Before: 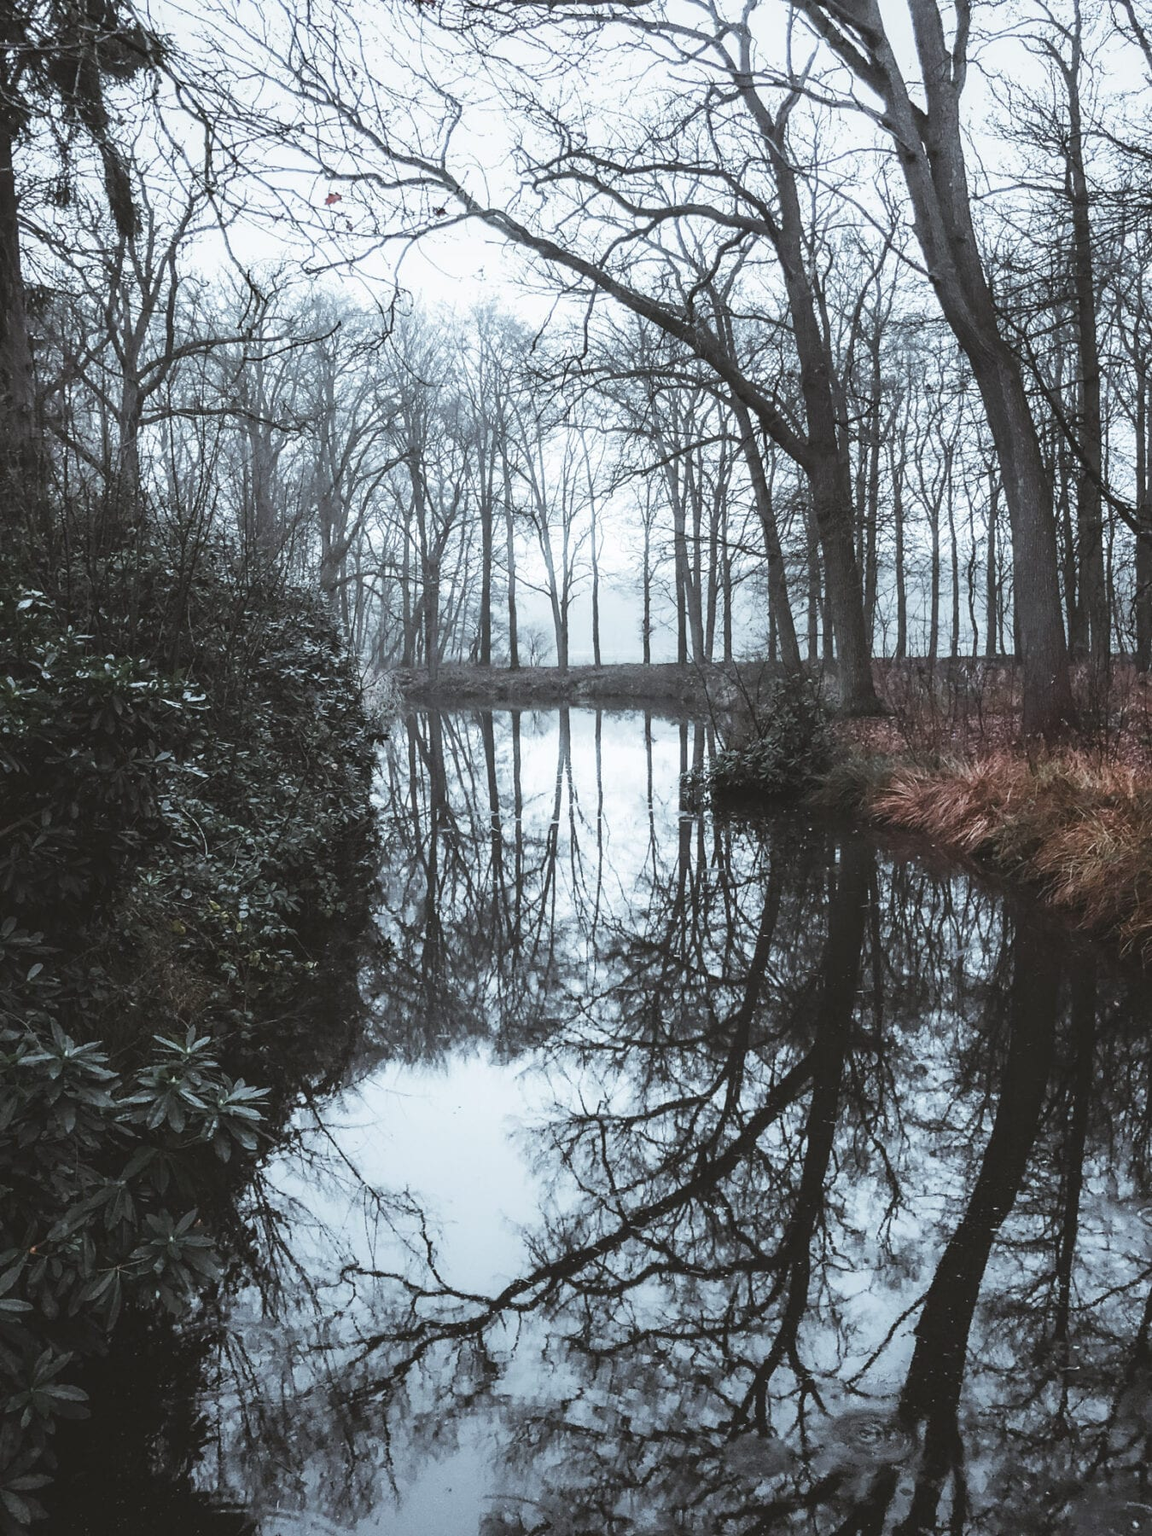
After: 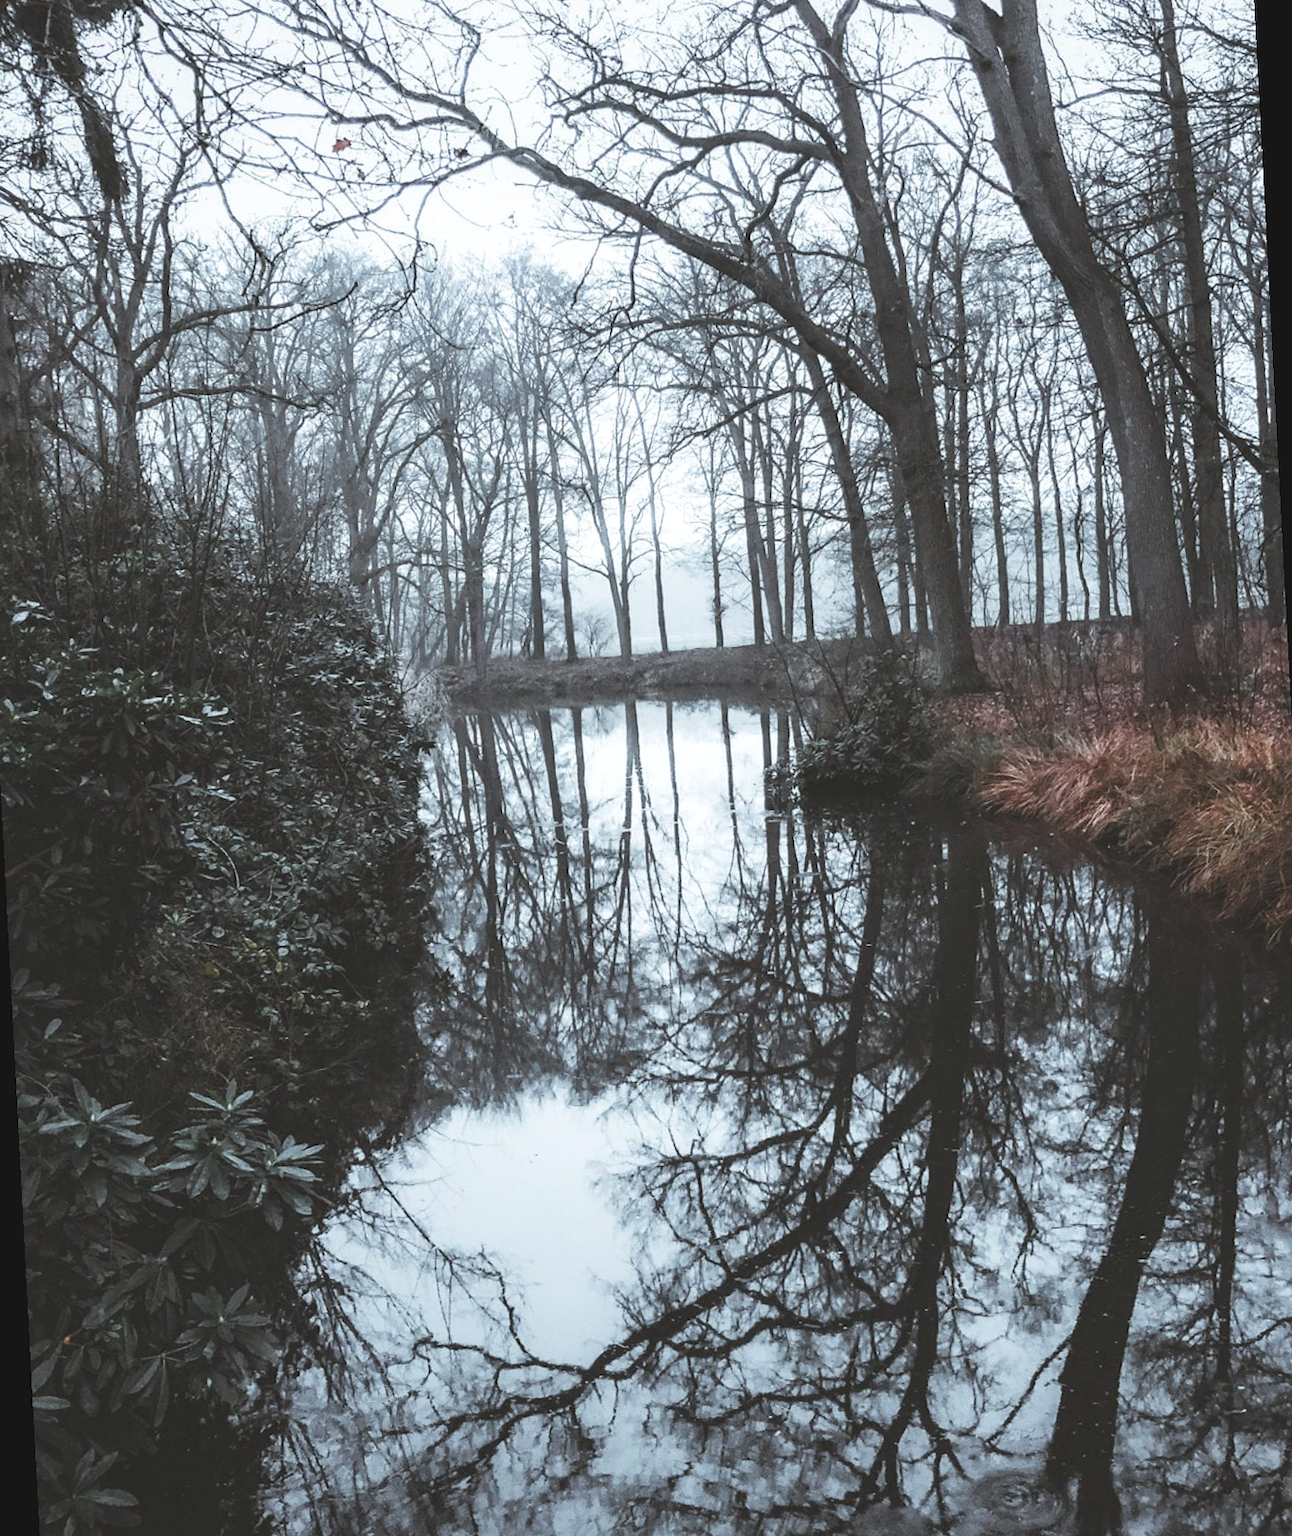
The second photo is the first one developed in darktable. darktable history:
rotate and perspective: rotation -3°, crop left 0.031, crop right 0.968, crop top 0.07, crop bottom 0.93
exposure: black level correction -0.008, exposure 0.067 EV, compensate highlight preservation false
